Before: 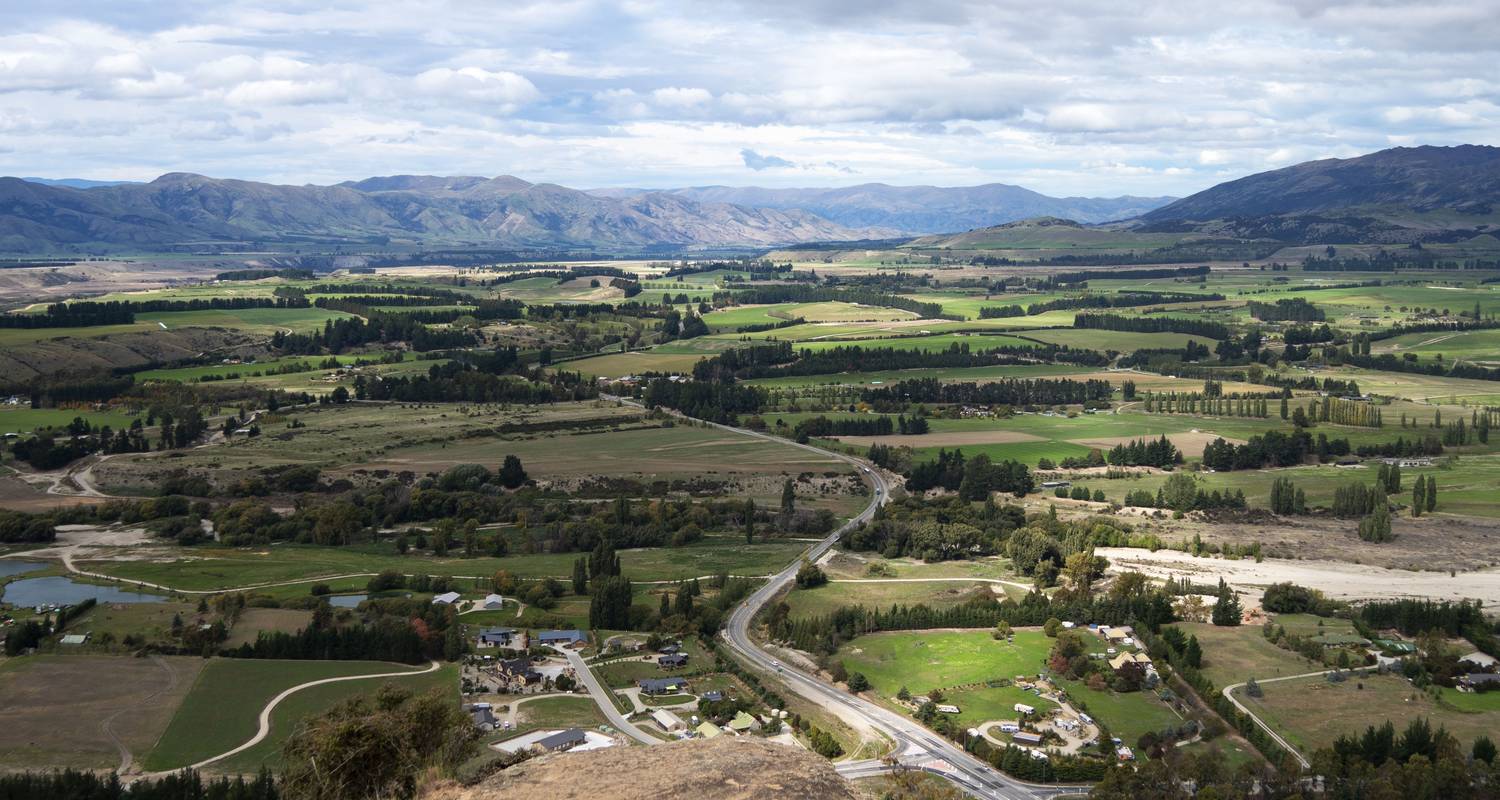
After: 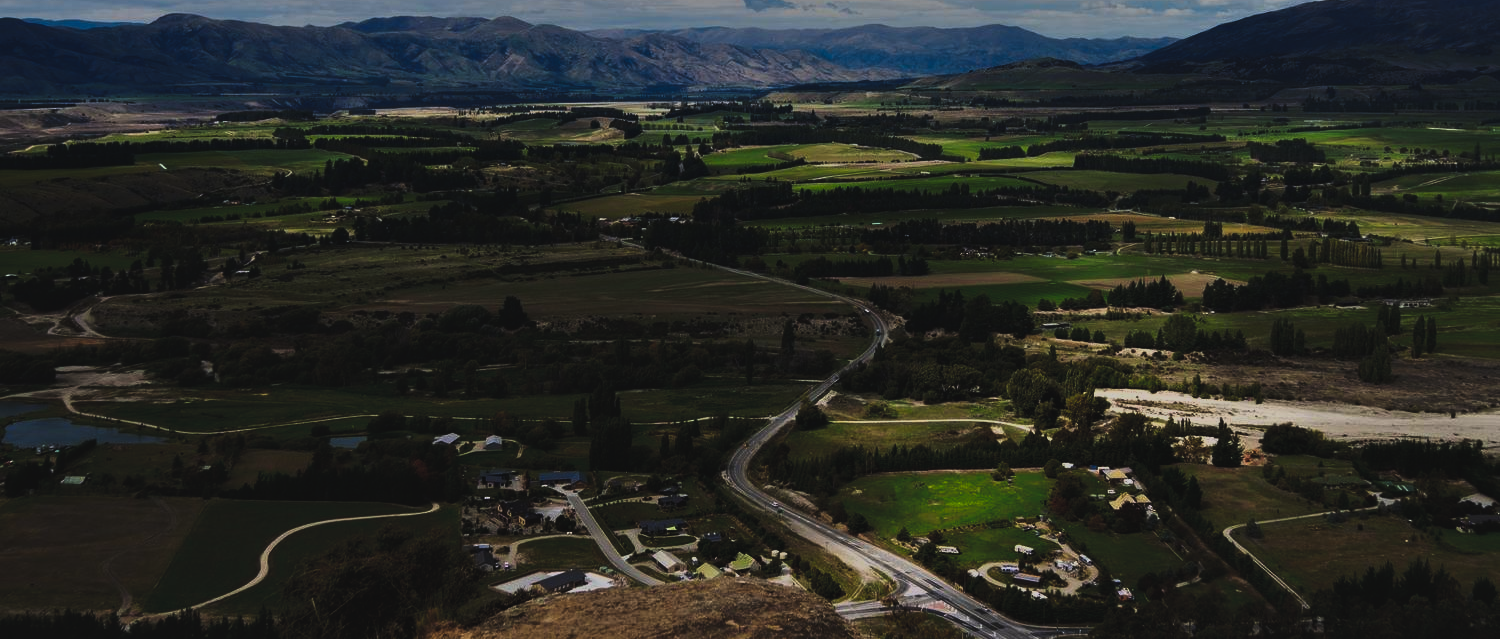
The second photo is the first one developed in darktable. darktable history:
color balance rgb: perceptual saturation grading › global saturation 25.05%, global vibrance 20%
contrast brightness saturation: contrast 0.192, brightness -0.111, saturation 0.214
tone curve: curves: ch0 [(0, 0.084) (0.155, 0.169) (0.46, 0.466) (0.751, 0.788) (1, 0.961)]; ch1 [(0, 0) (0.43, 0.408) (0.476, 0.469) (0.505, 0.503) (0.553, 0.563) (0.592, 0.581) (0.631, 0.625) (1, 1)]; ch2 [(0, 0) (0.505, 0.495) (0.55, 0.557) (0.583, 0.573) (1, 1)], preserve colors none
crop and rotate: top 20.118%
levels: levels [0.062, 0.494, 0.925]
exposure: exposure -1.935 EV, compensate exposure bias true, compensate highlight preservation false
shadows and highlights: soften with gaussian
